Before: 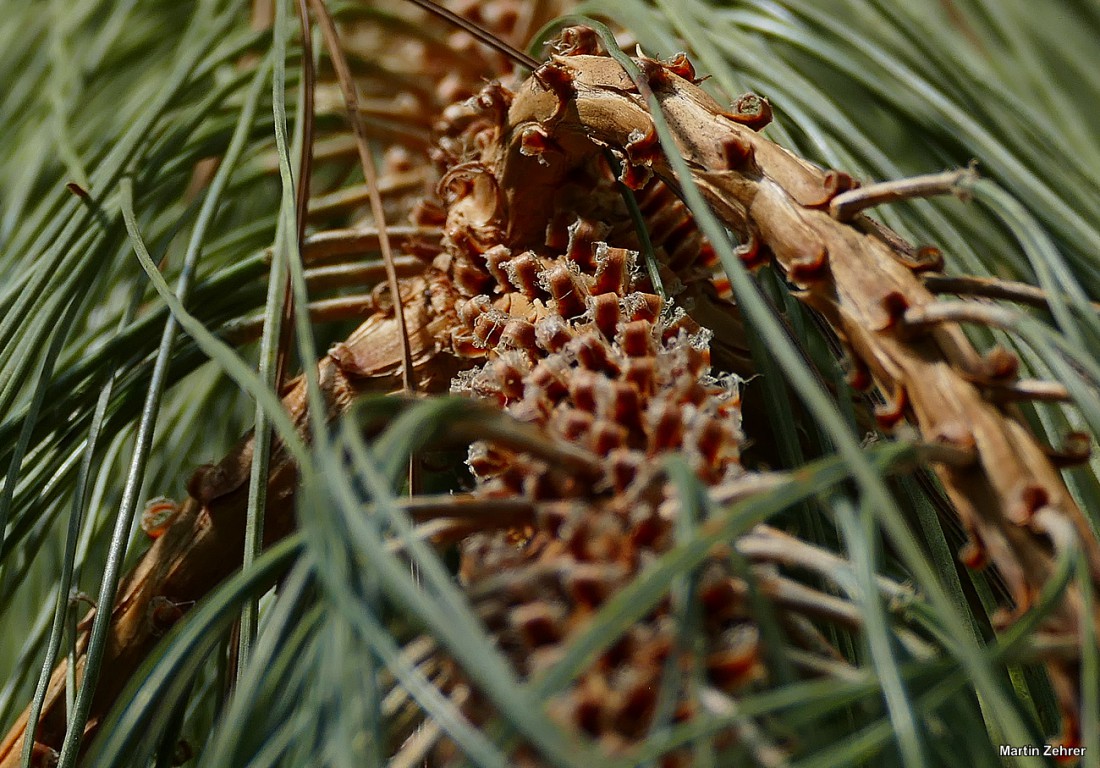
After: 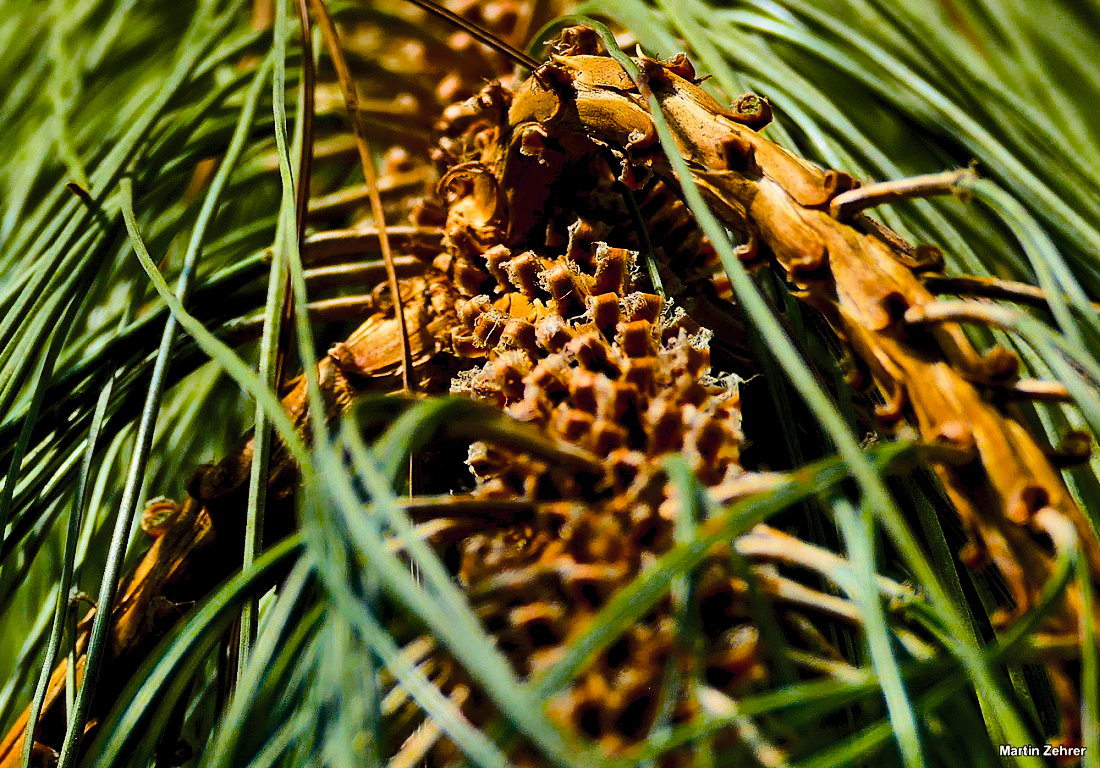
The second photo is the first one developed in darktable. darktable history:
color balance rgb: power › hue 75.5°, global offset › luminance -0.85%, perceptual saturation grading › global saturation 40.331%, global vibrance 15.94%, saturation formula JzAzBz (2021)
contrast brightness saturation: contrast 0.071, brightness 0.079, saturation 0.179
shadows and highlights: white point adjustment 0.843, soften with gaussian
base curve: curves: ch0 [(0, 0) (0.036, 0.025) (0.121, 0.166) (0.206, 0.329) (0.605, 0.79) (1, 1)]
